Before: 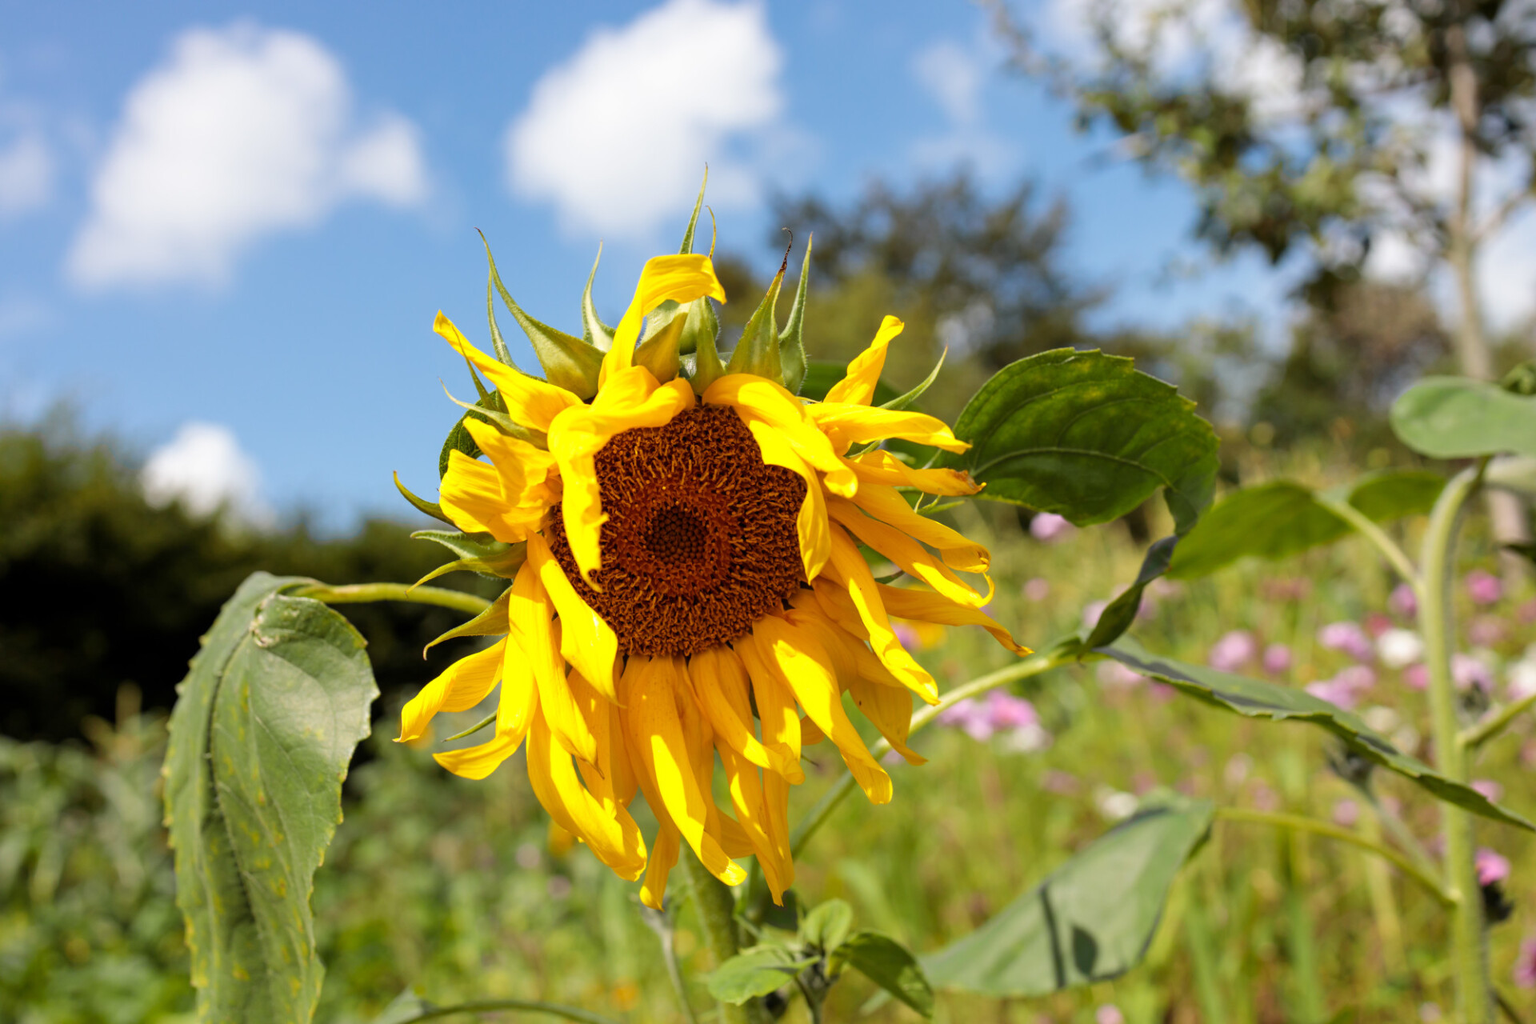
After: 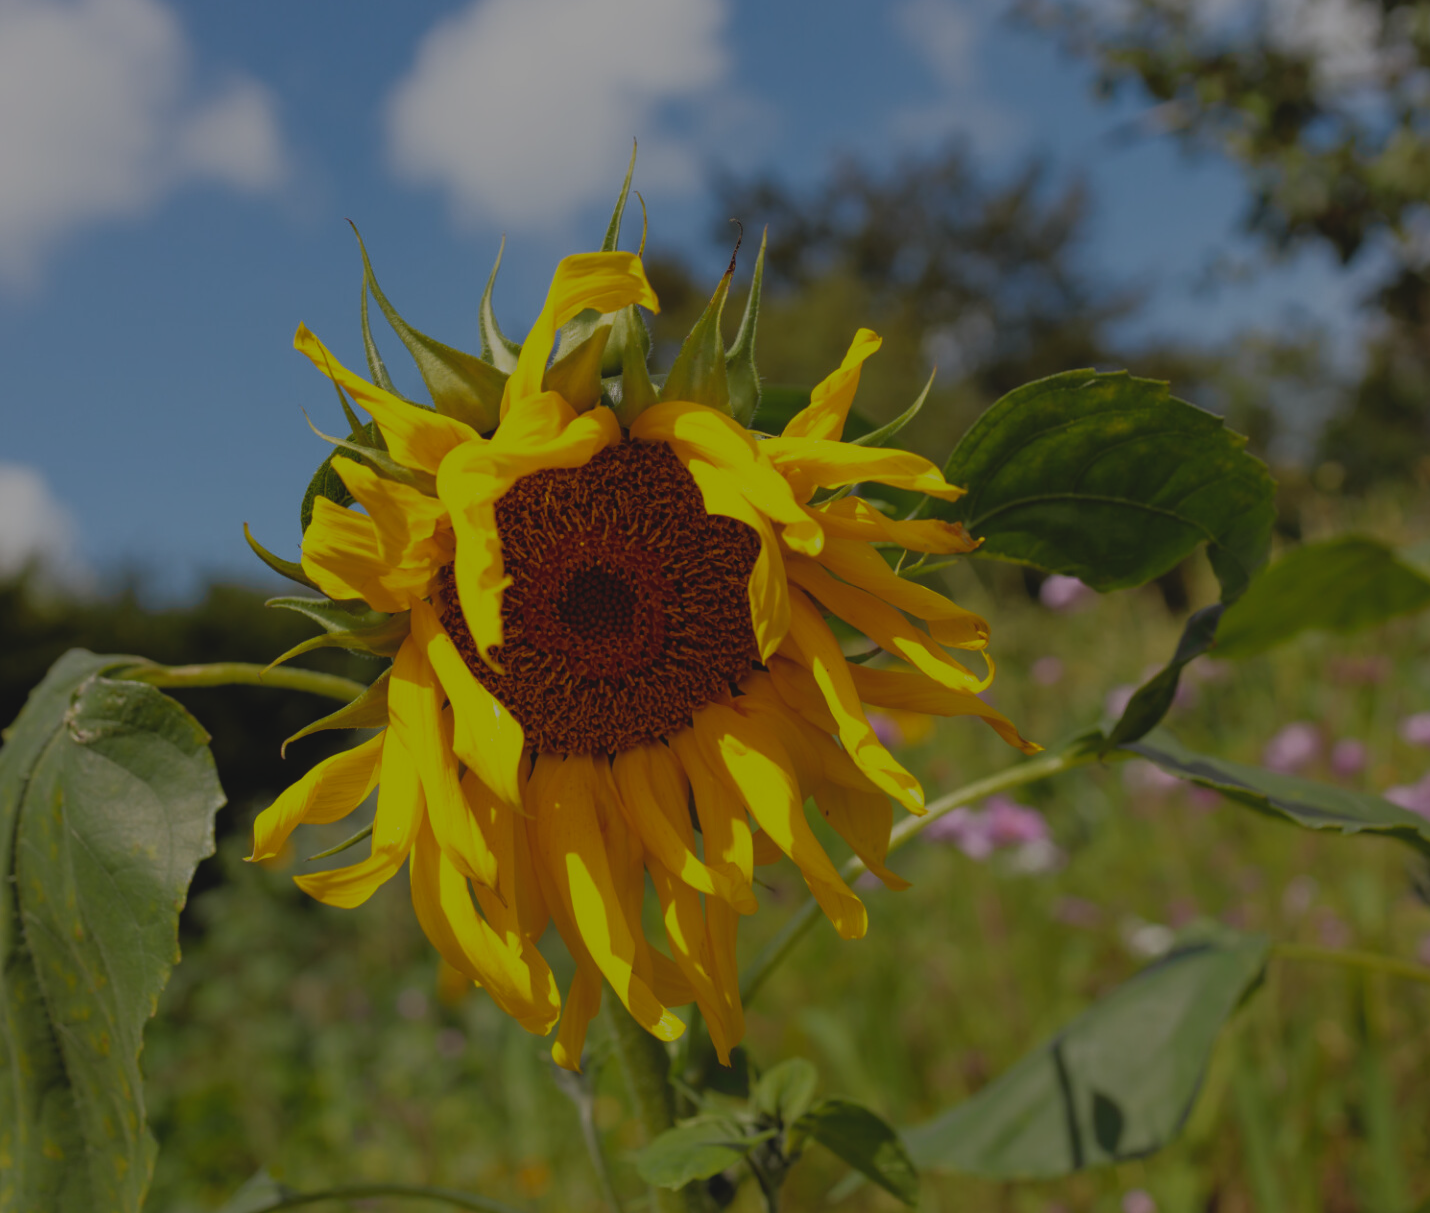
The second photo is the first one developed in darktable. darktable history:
contrast brightness saturation: contrast -0.092, brightness 0.049, saturation 0.085
tone equalizer: -8 EV -1.98 EV, -7 EV -1.99 EV, -6 EV -1.98 EV, -5 EV -1.98 EV, -4 EV -1.98 EV, -3 EV -1.97 EV, -2 EV -1.98 EV, -1 EV -1.63 EV, +0 EV -1.99 EV, edges refinement/feathering 500, mask exposure compensation -1.57 EV, preserve details no
crop and rotate: left 12.94%, top 5.232%, right 12.531%
